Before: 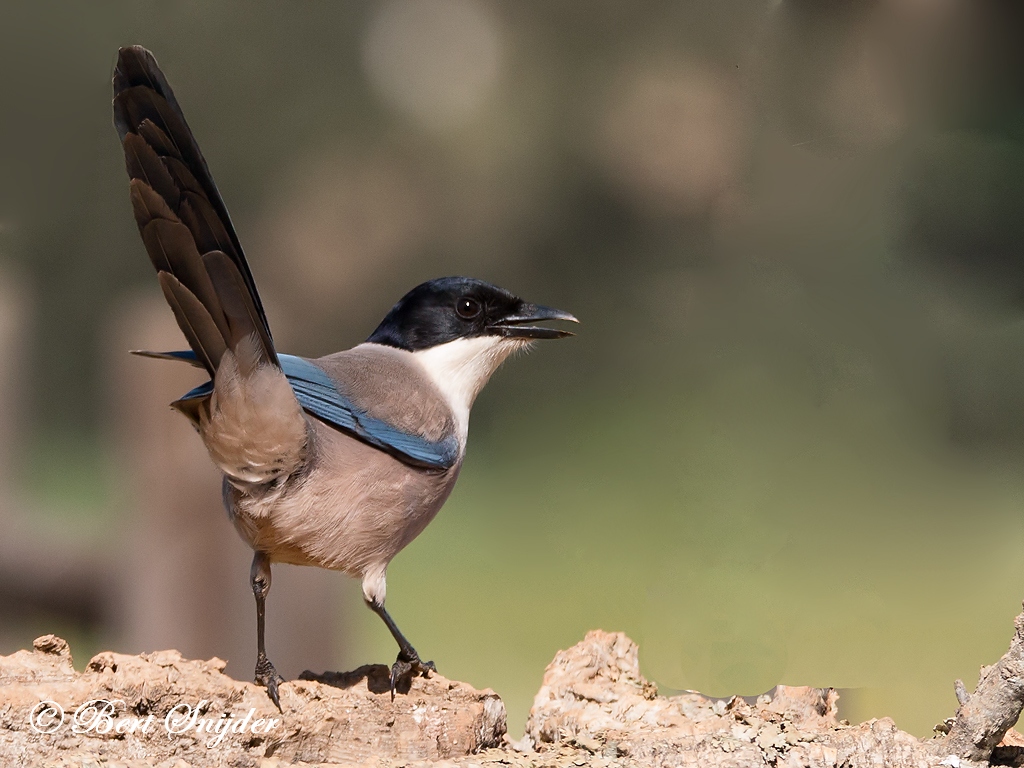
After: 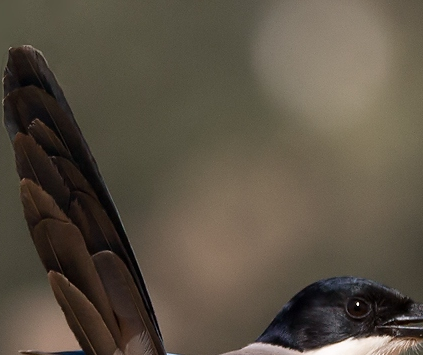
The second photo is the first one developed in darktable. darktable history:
crop and rotate: left 10.822%, top 0.052%, right 47.794%, bottom 53.679%
tone equalizer: edges refinement/feathering 500, mask exposure compensation -1.57 EV, preserve details no
